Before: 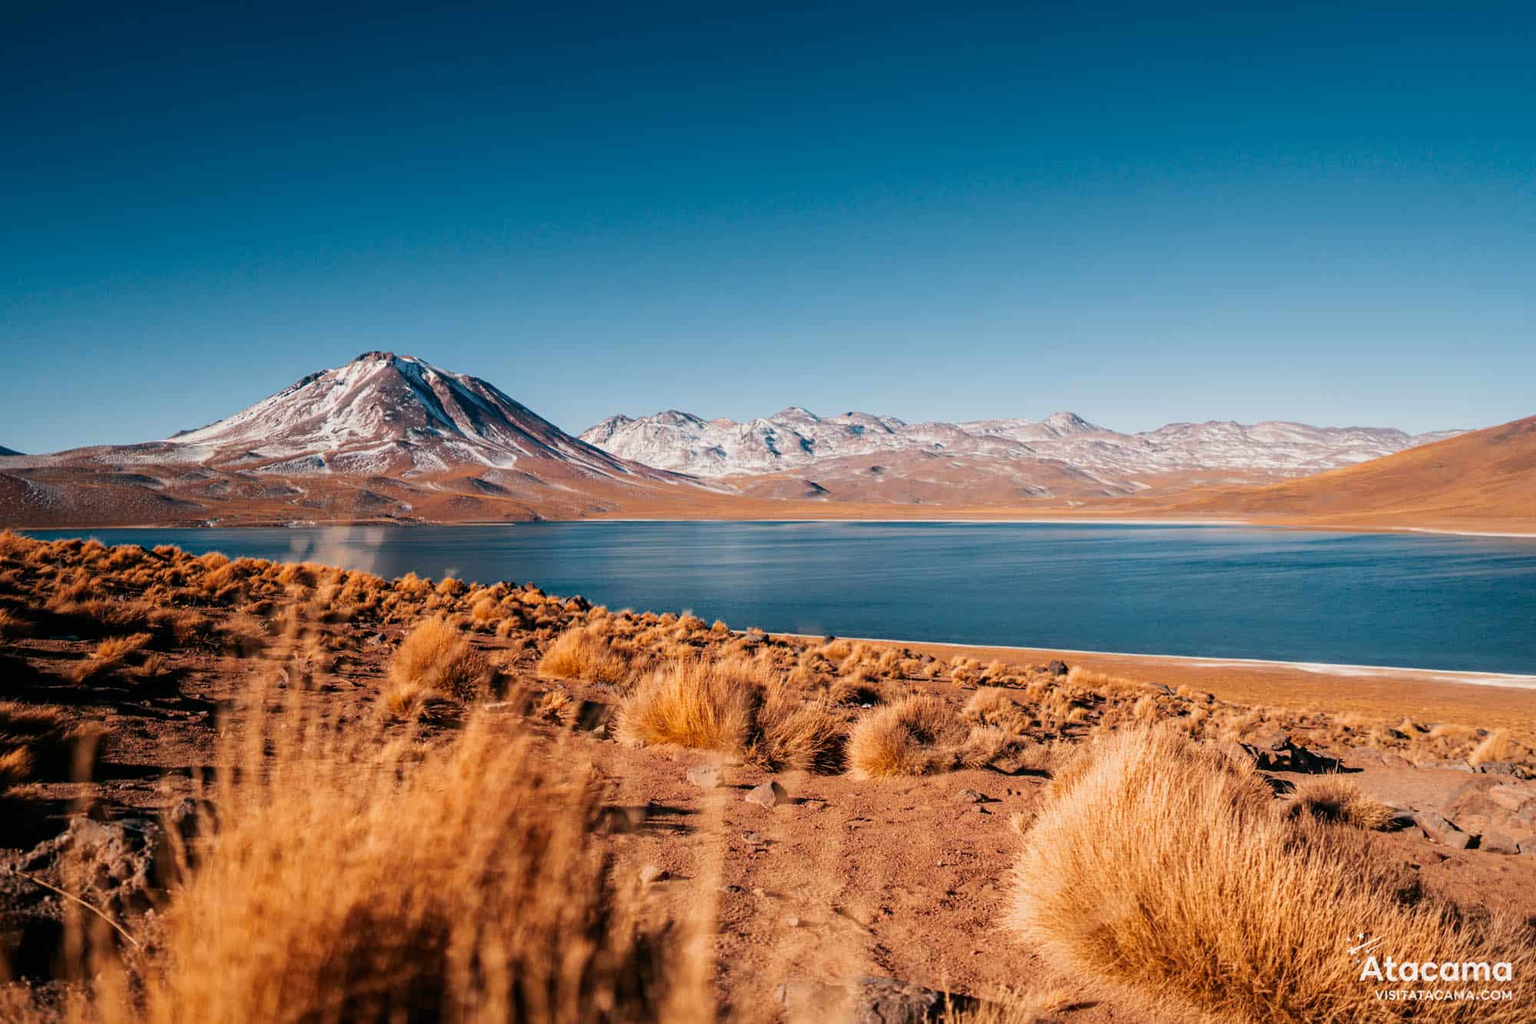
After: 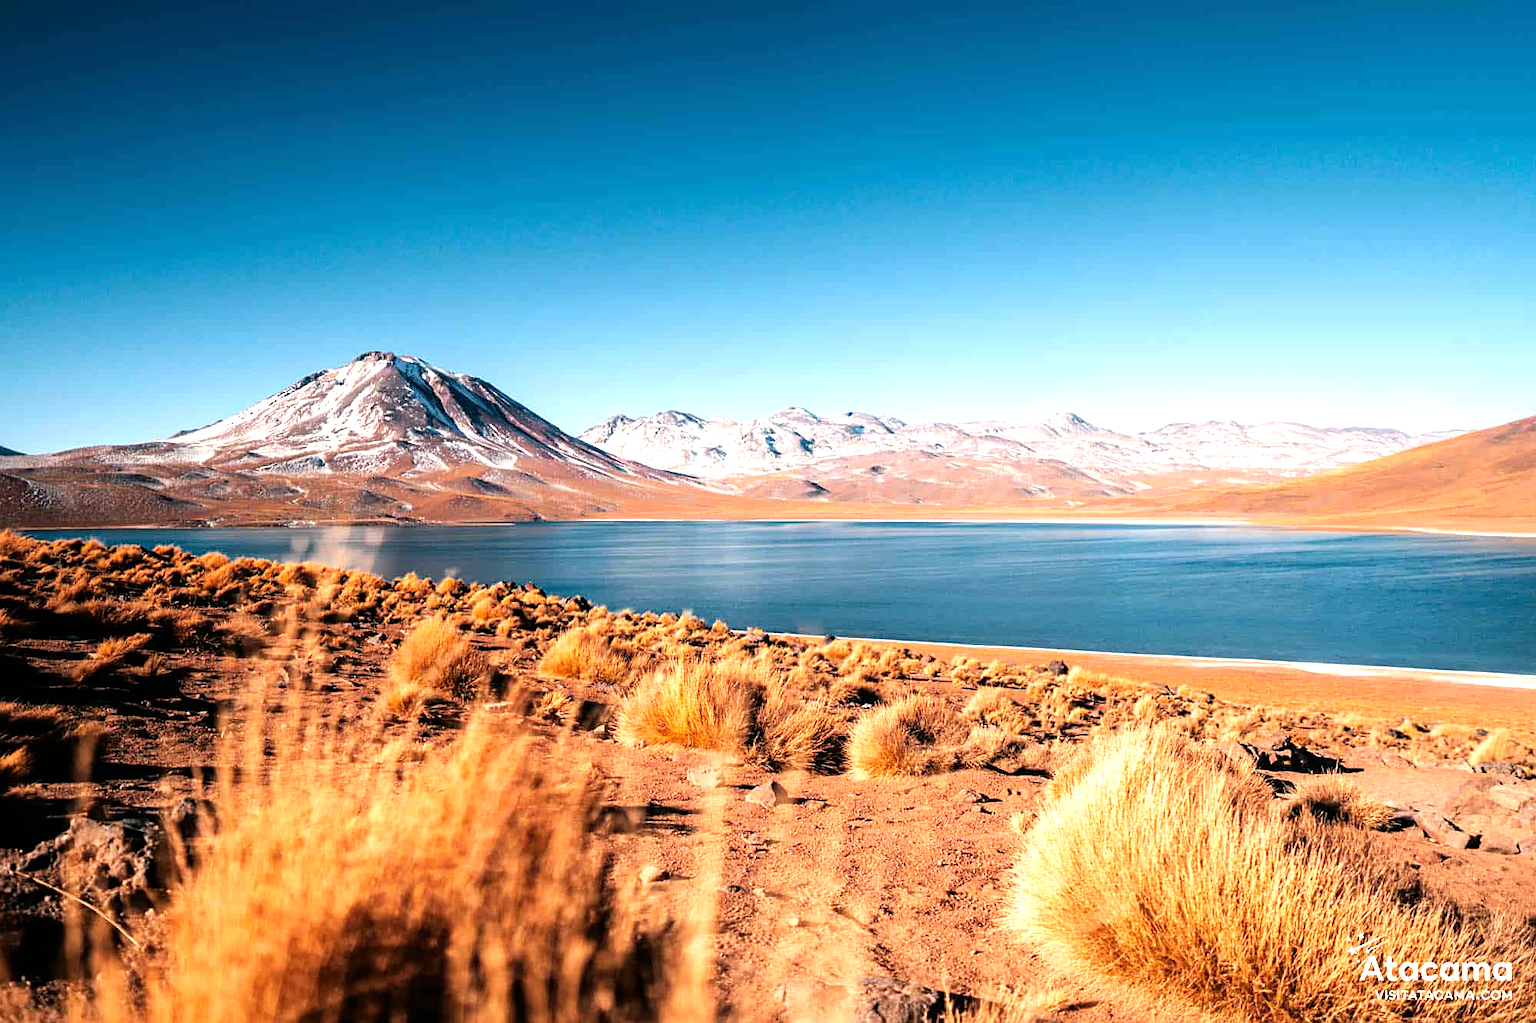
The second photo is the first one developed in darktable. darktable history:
sharpen: radius 1.589, amount 0.376, threshold 1.143
tone equalizer: -8 EV -1.07 EV, -7 EV -0.979 EV, -6 EV -0.846 EV, -5 EV -0.6 EV, -3 EV 0.557 EV, -2 EV 0.894 EV, -1 EV 1 EV, +0 EV 1.07 EV
